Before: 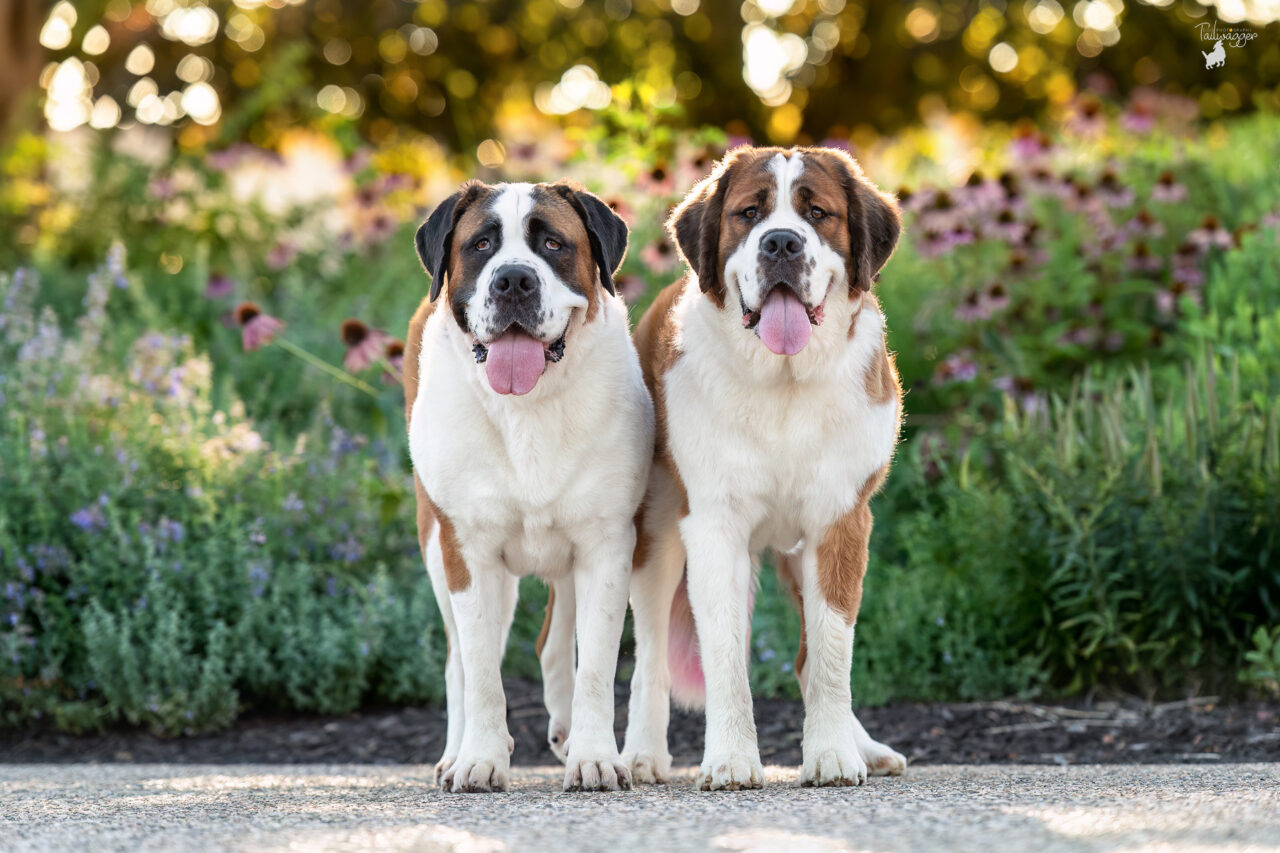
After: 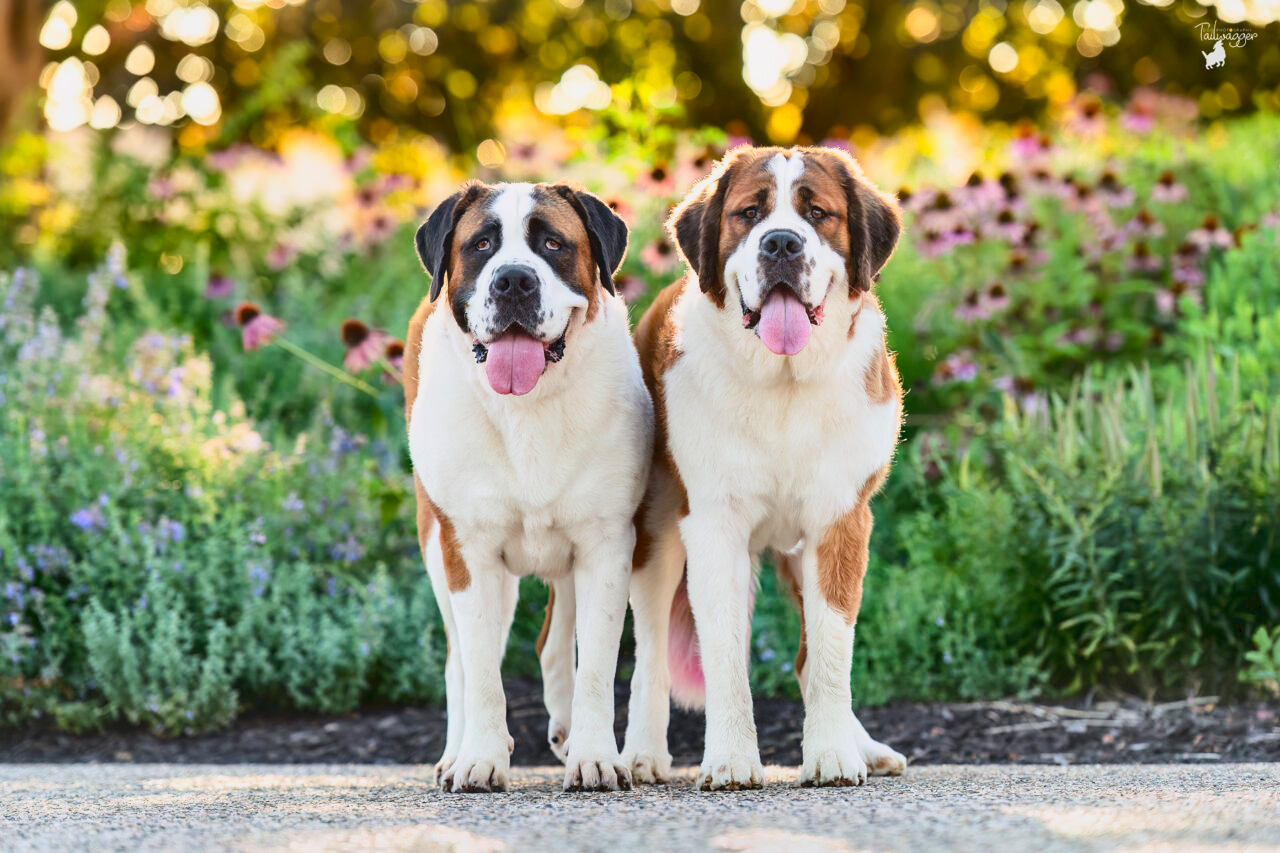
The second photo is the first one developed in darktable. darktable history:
shadows and highlights: white point adjustment -3.61, highlights -63.46, soften with gaussian
contrast equalizer: y [[0.5 ×4, 0.483, 0.43], [0.5 ×6], [0.5 ×6], [0 ×6], [0 ×6]], mix -0.184
base curve: curves: ch0 [(0, 0.007) (0.028, 0.063) (0.121, 0.311) (0.46, 0.743) (0.859, 0.957) (1, 1)]
